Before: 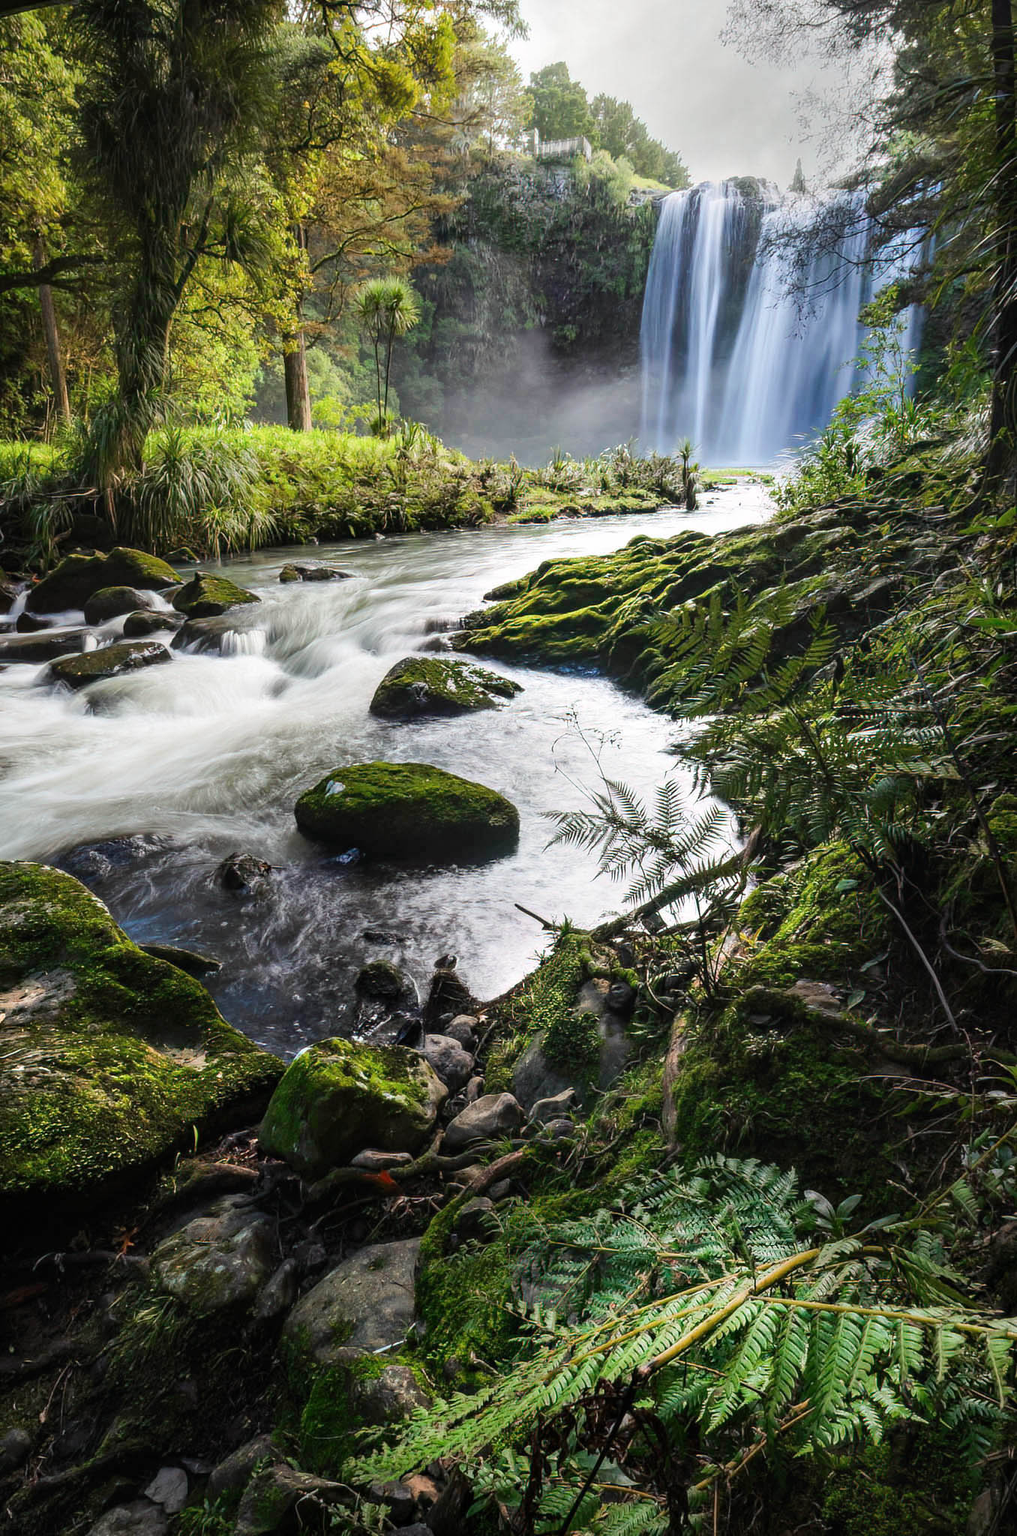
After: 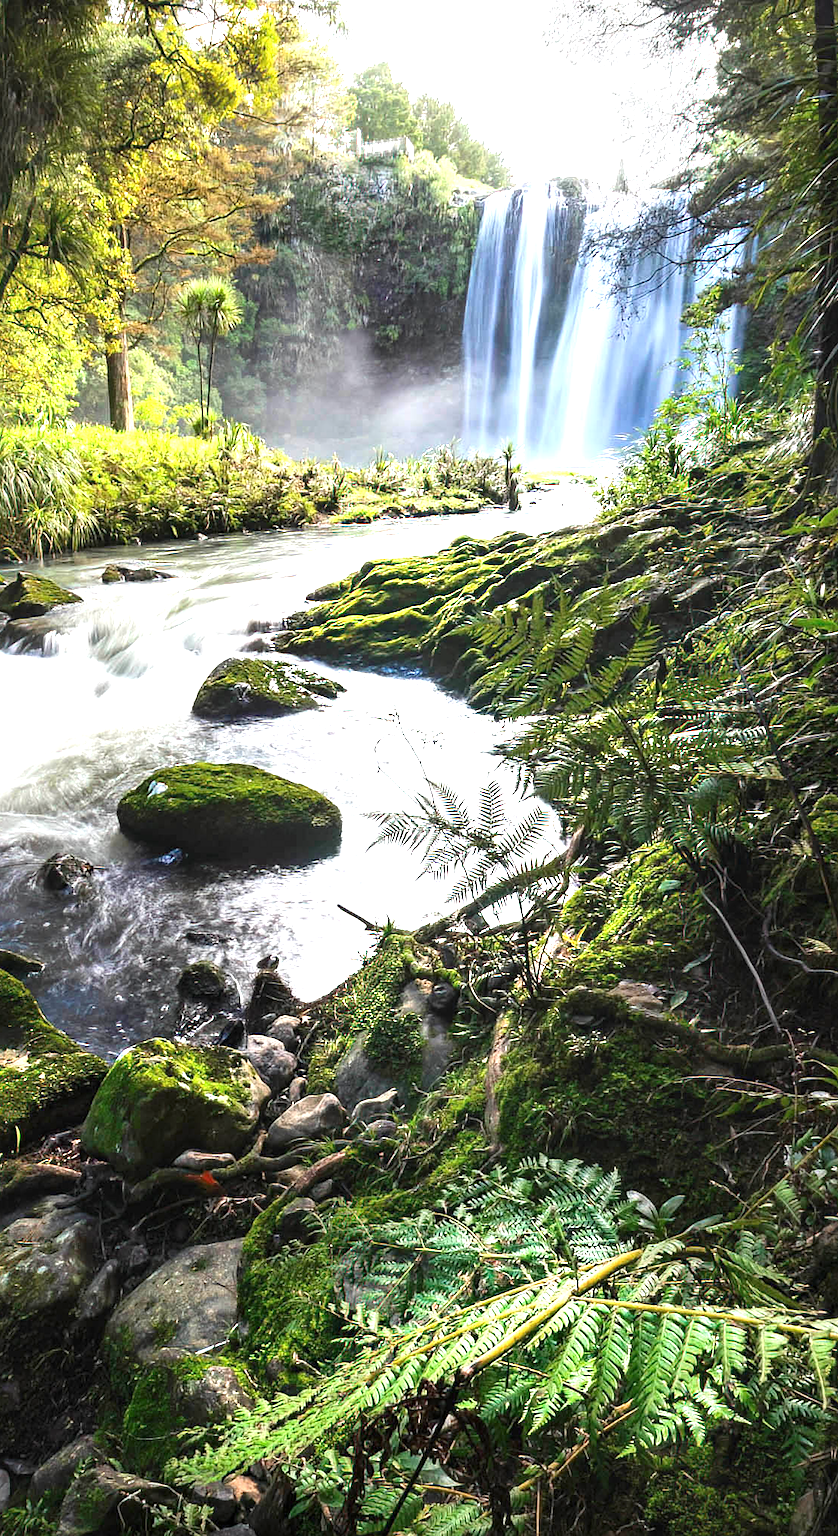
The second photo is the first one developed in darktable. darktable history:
exposure: black level correction 0, exposure 1.2 EV, compensate highlight preservation false
crop: left 17.498%, bottom 0.038%
sharpen: amount 0.21
